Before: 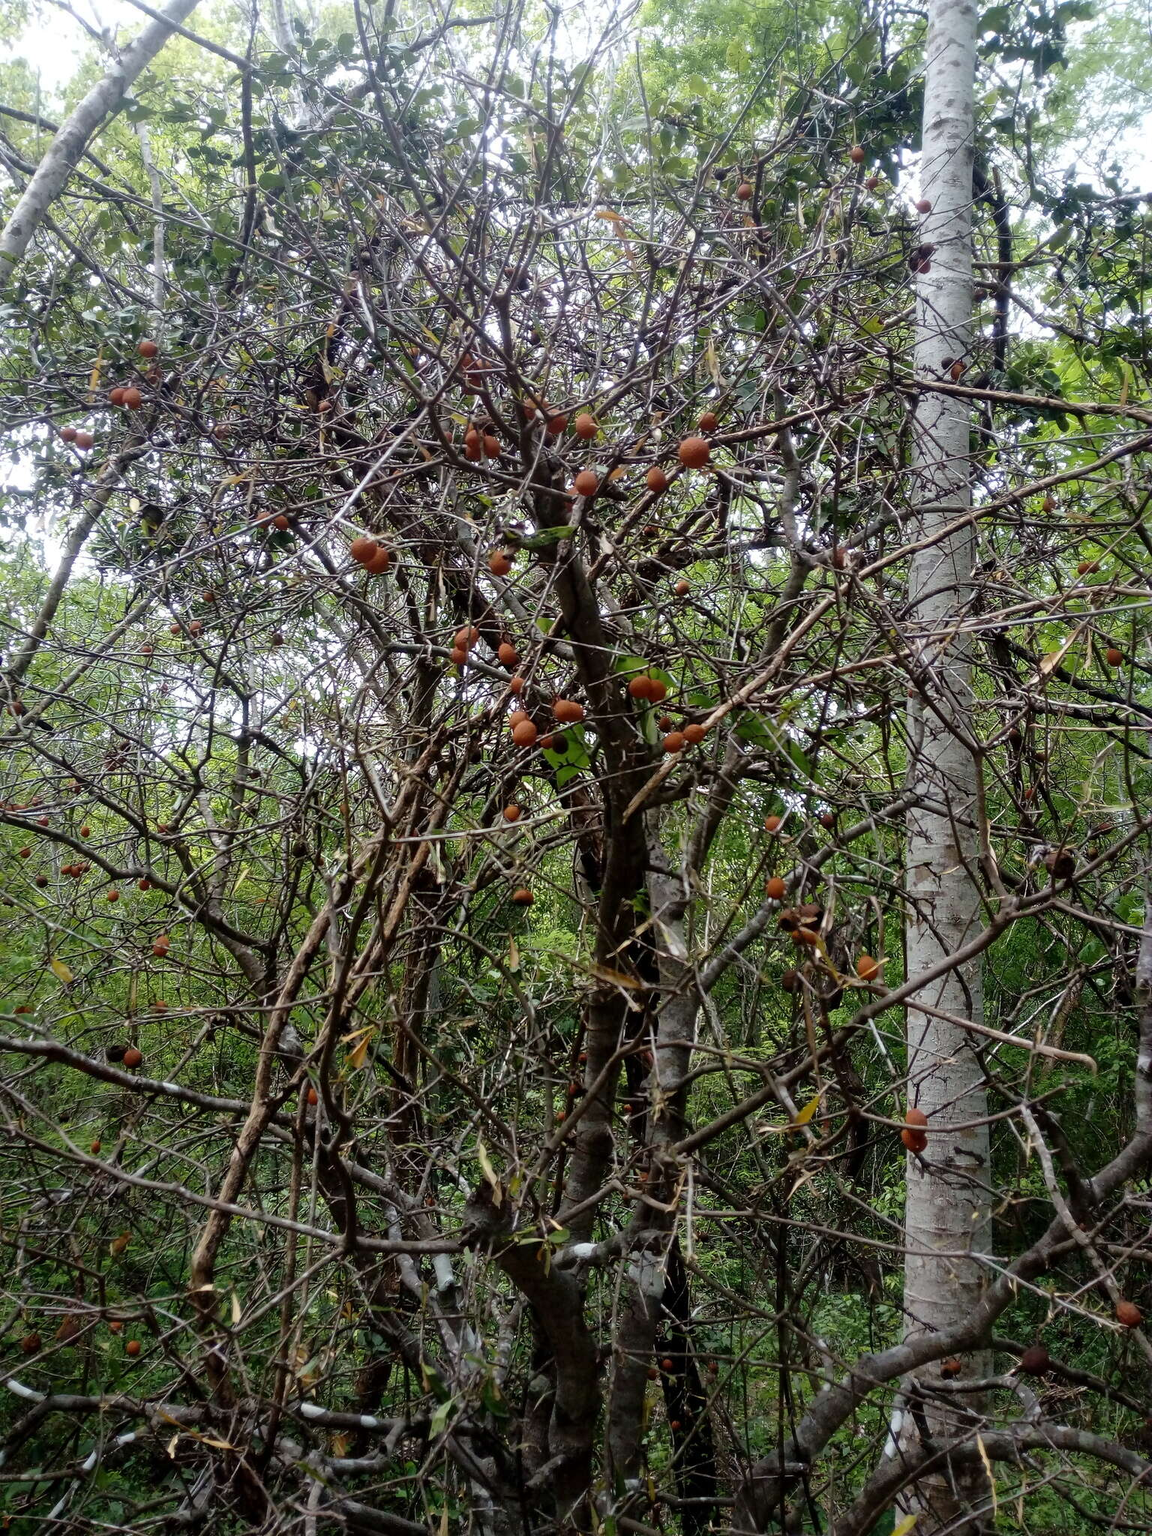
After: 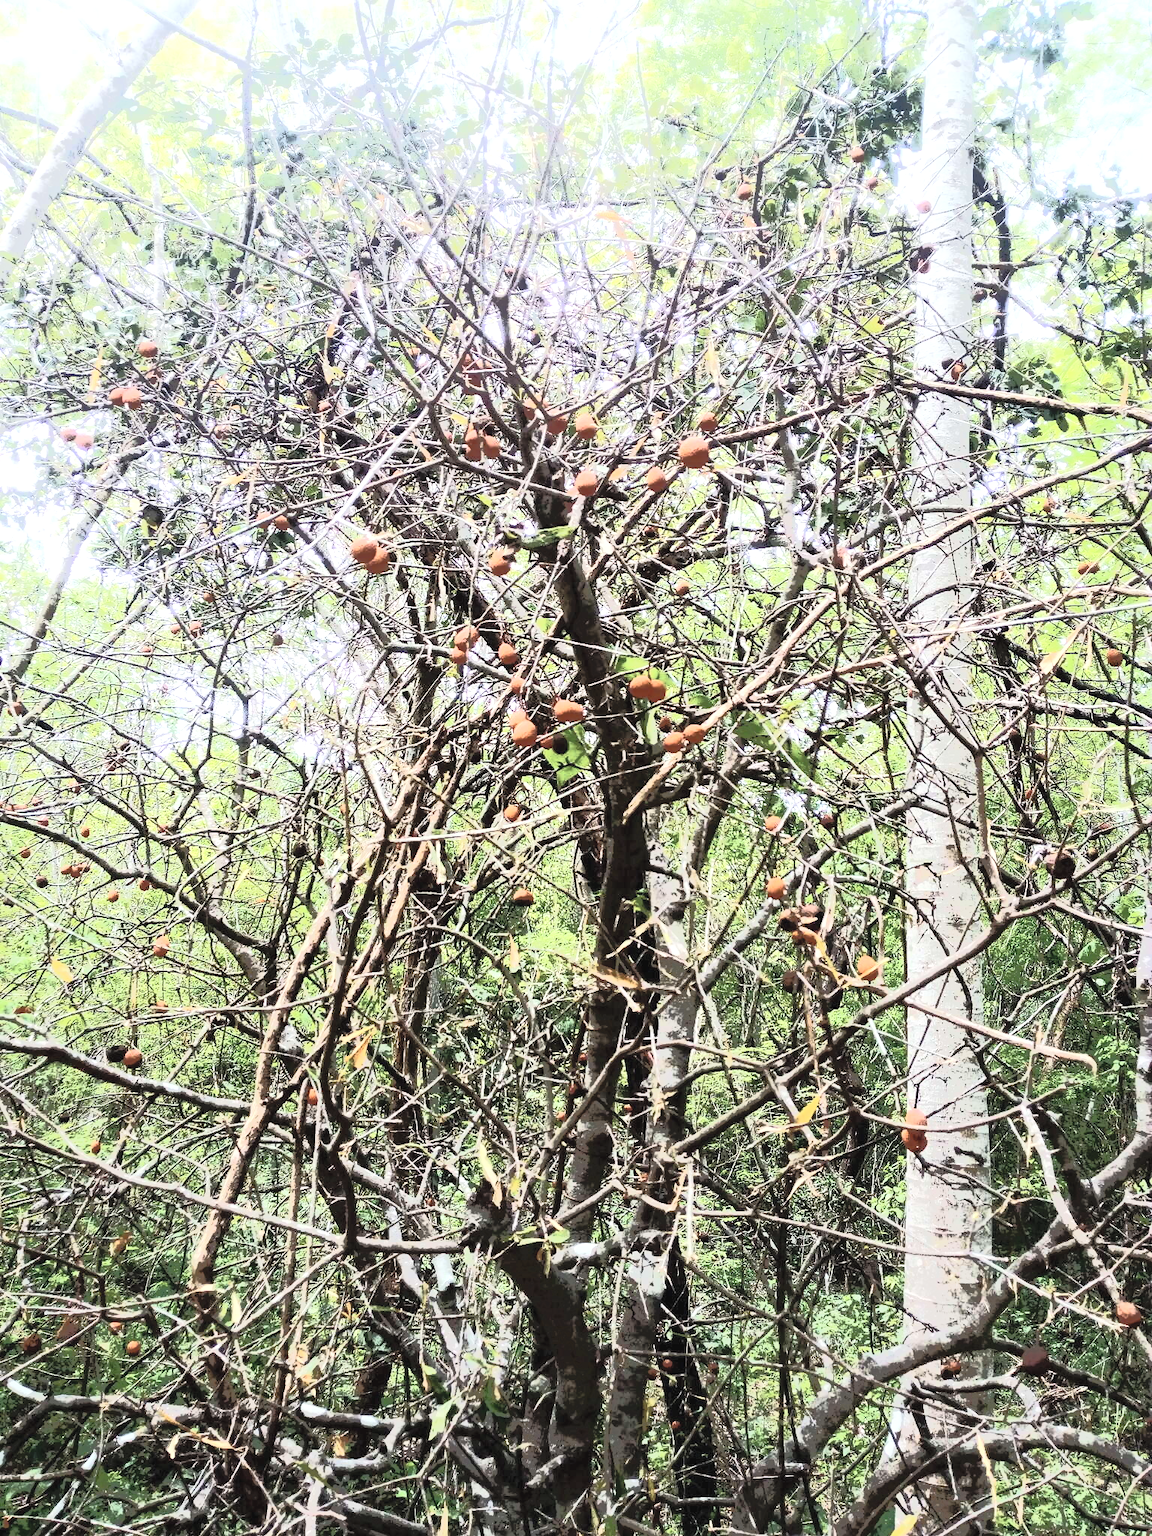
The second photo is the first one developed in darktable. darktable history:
tone equalizer: -7 EV -0.624 EV, -6 EV 0.985 EV, -5 EV -0.471 EV, -4 EV 0.466 EV, -3 EV 0.437 EV, -2 EV 0.148 EV, -1 EV -0.172 EV, +0 EV -0.389 EV, edges refinement/feathering 500, mask exposure compensation -1.57 EV, preserve details no
exposure: black level correction 0, exposure 0.952 EV, compensate highlight preservation false
contrast brightness saturation: contrast 0.438, brightness 0.558, saturation -0.208
